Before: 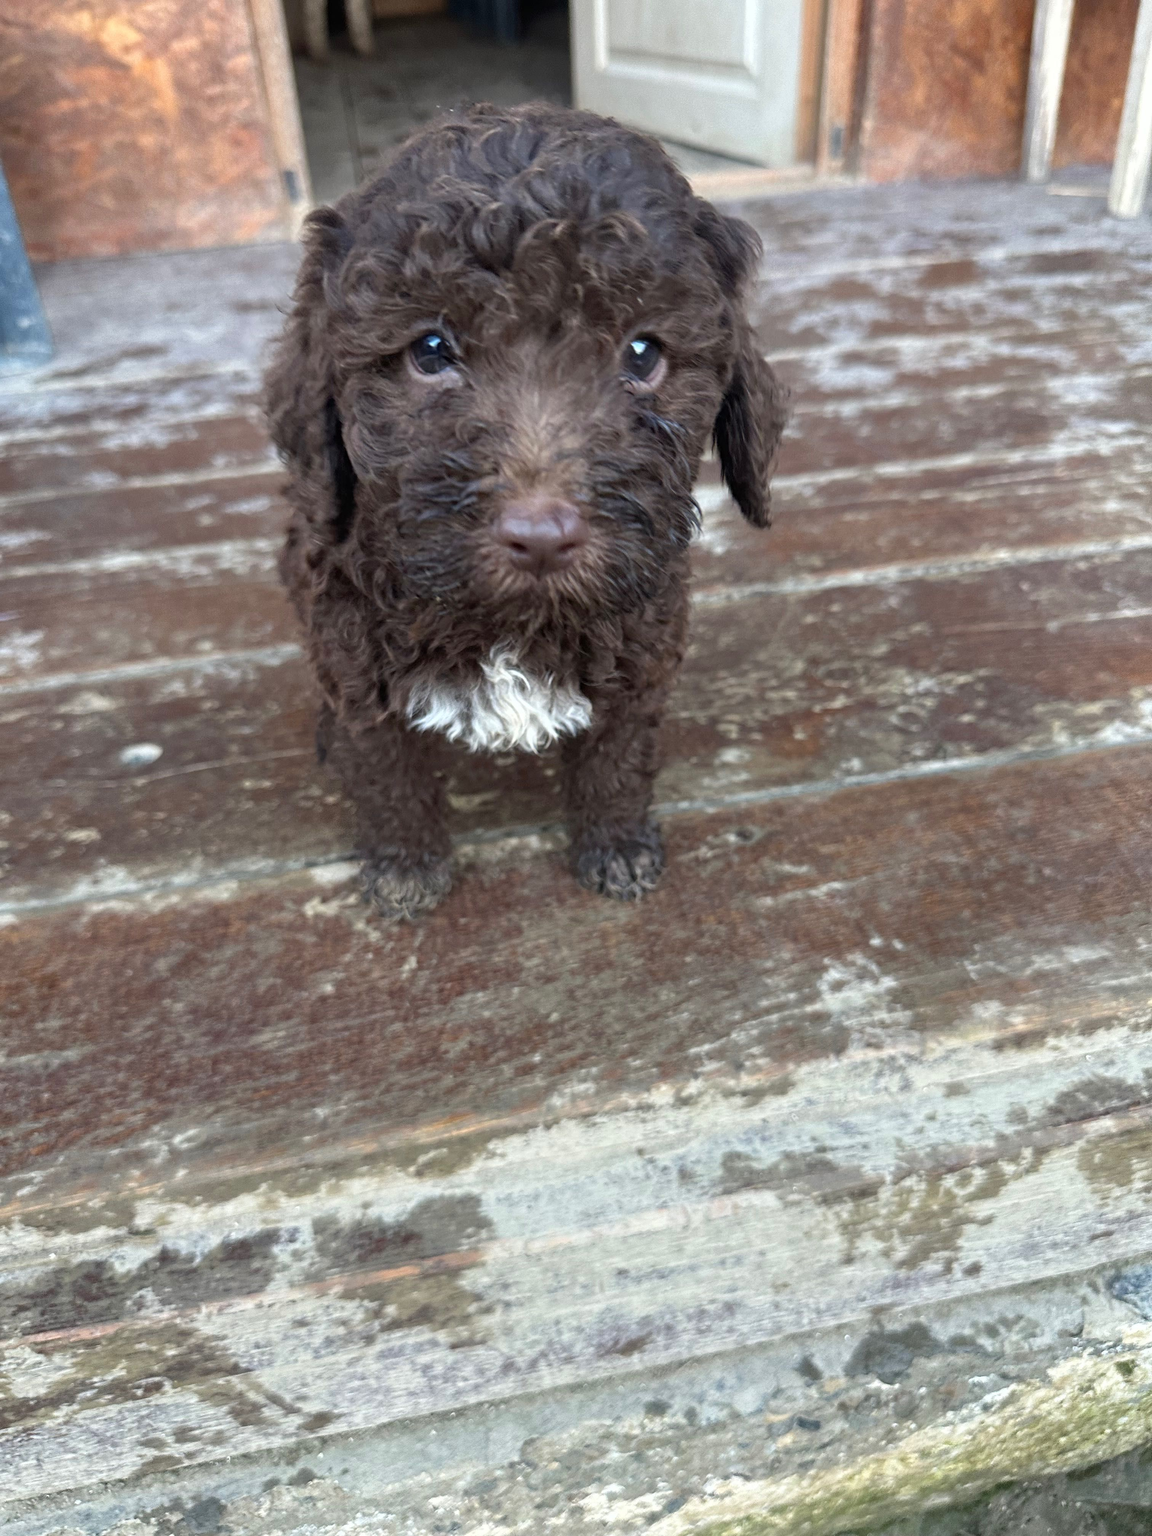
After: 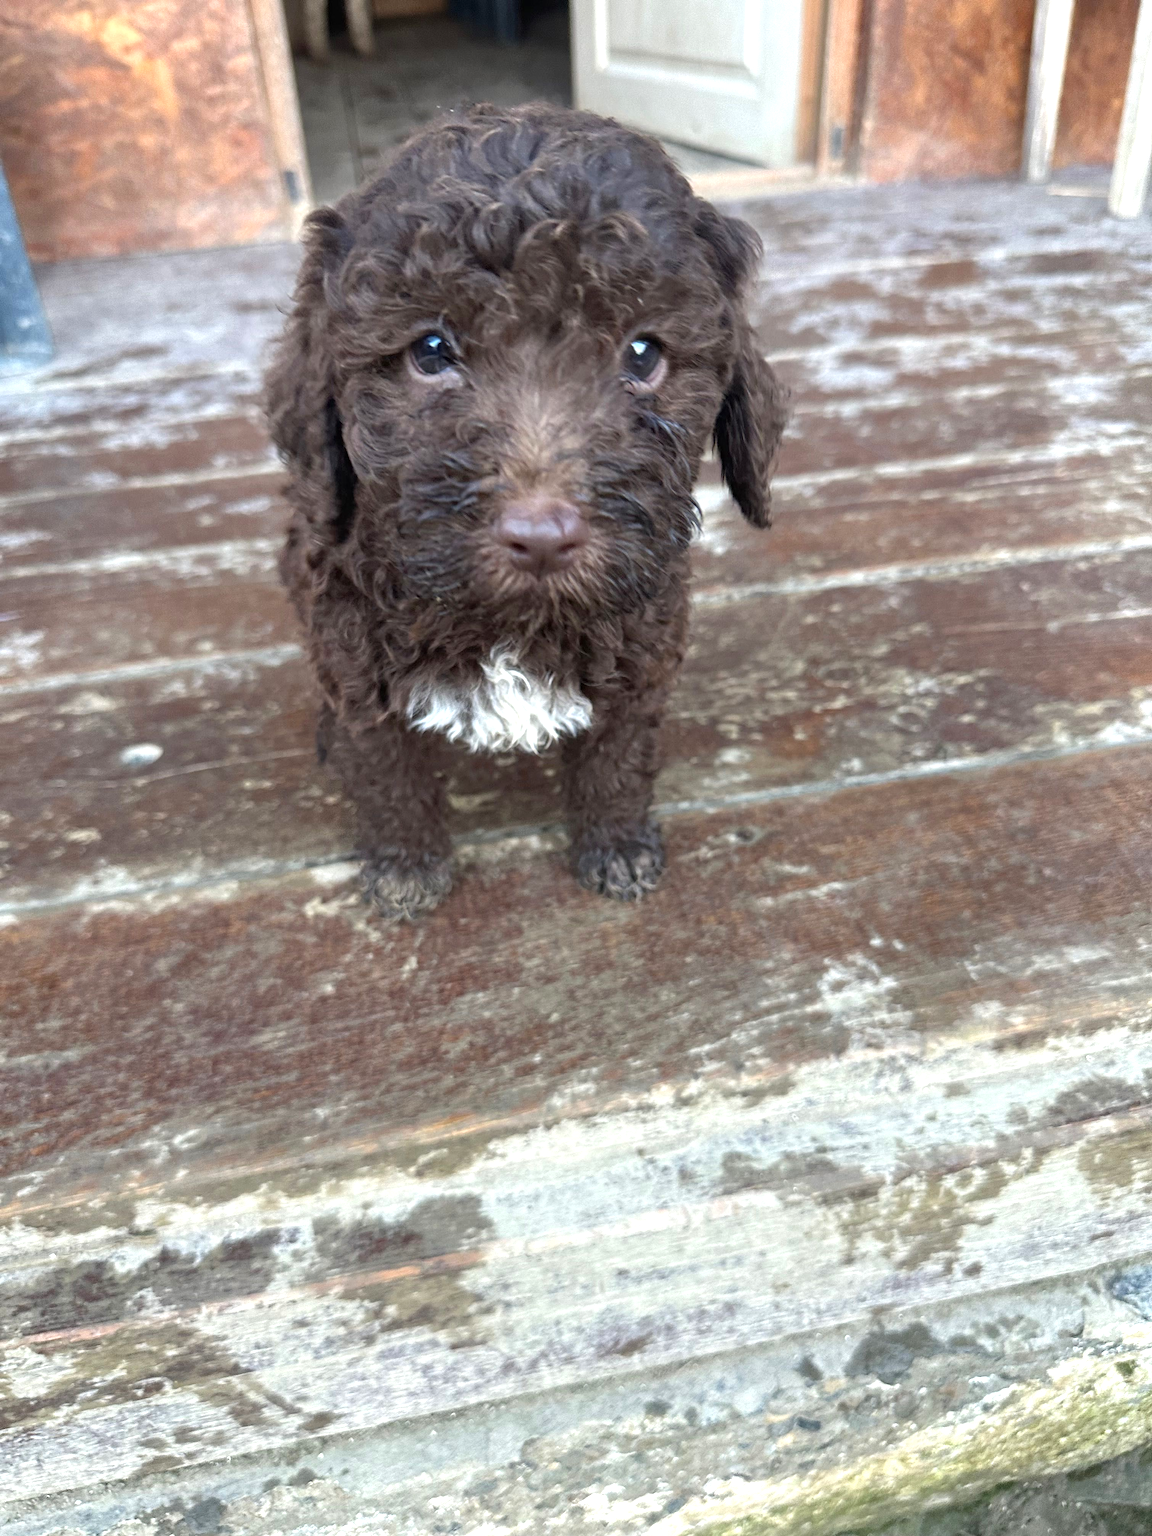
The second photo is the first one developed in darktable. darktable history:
exposure: exposure 0.403 EV, compensate highlight preservation false
